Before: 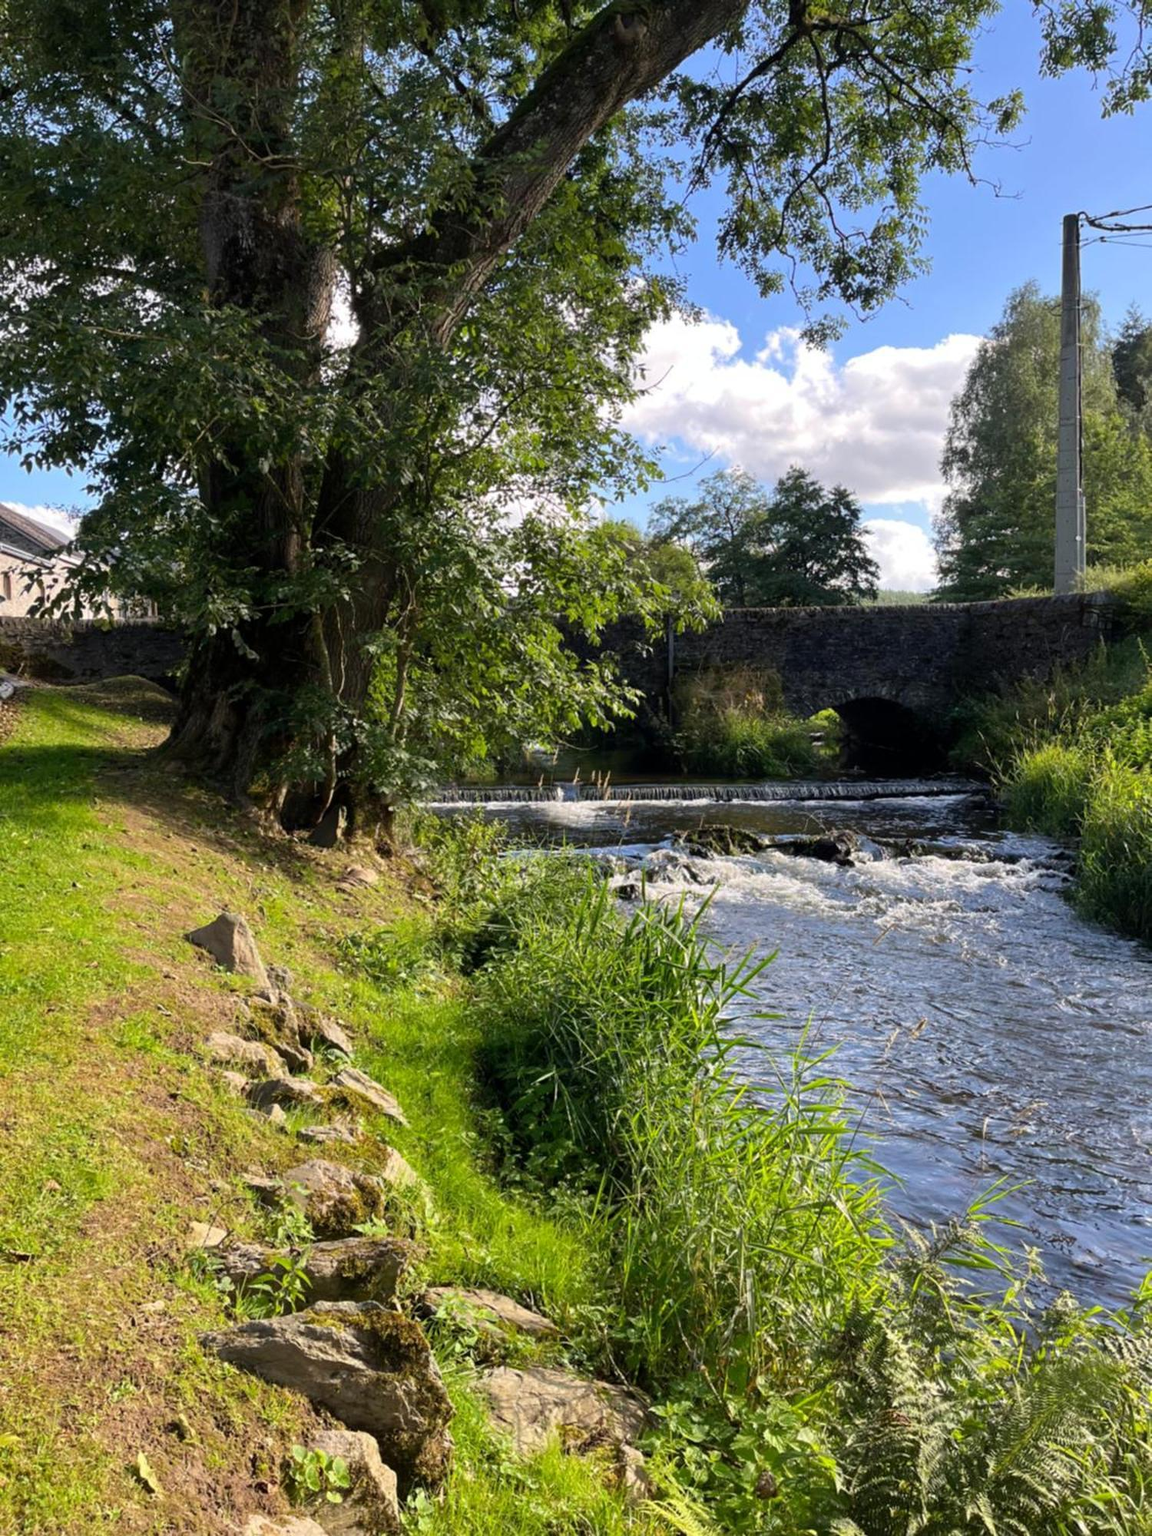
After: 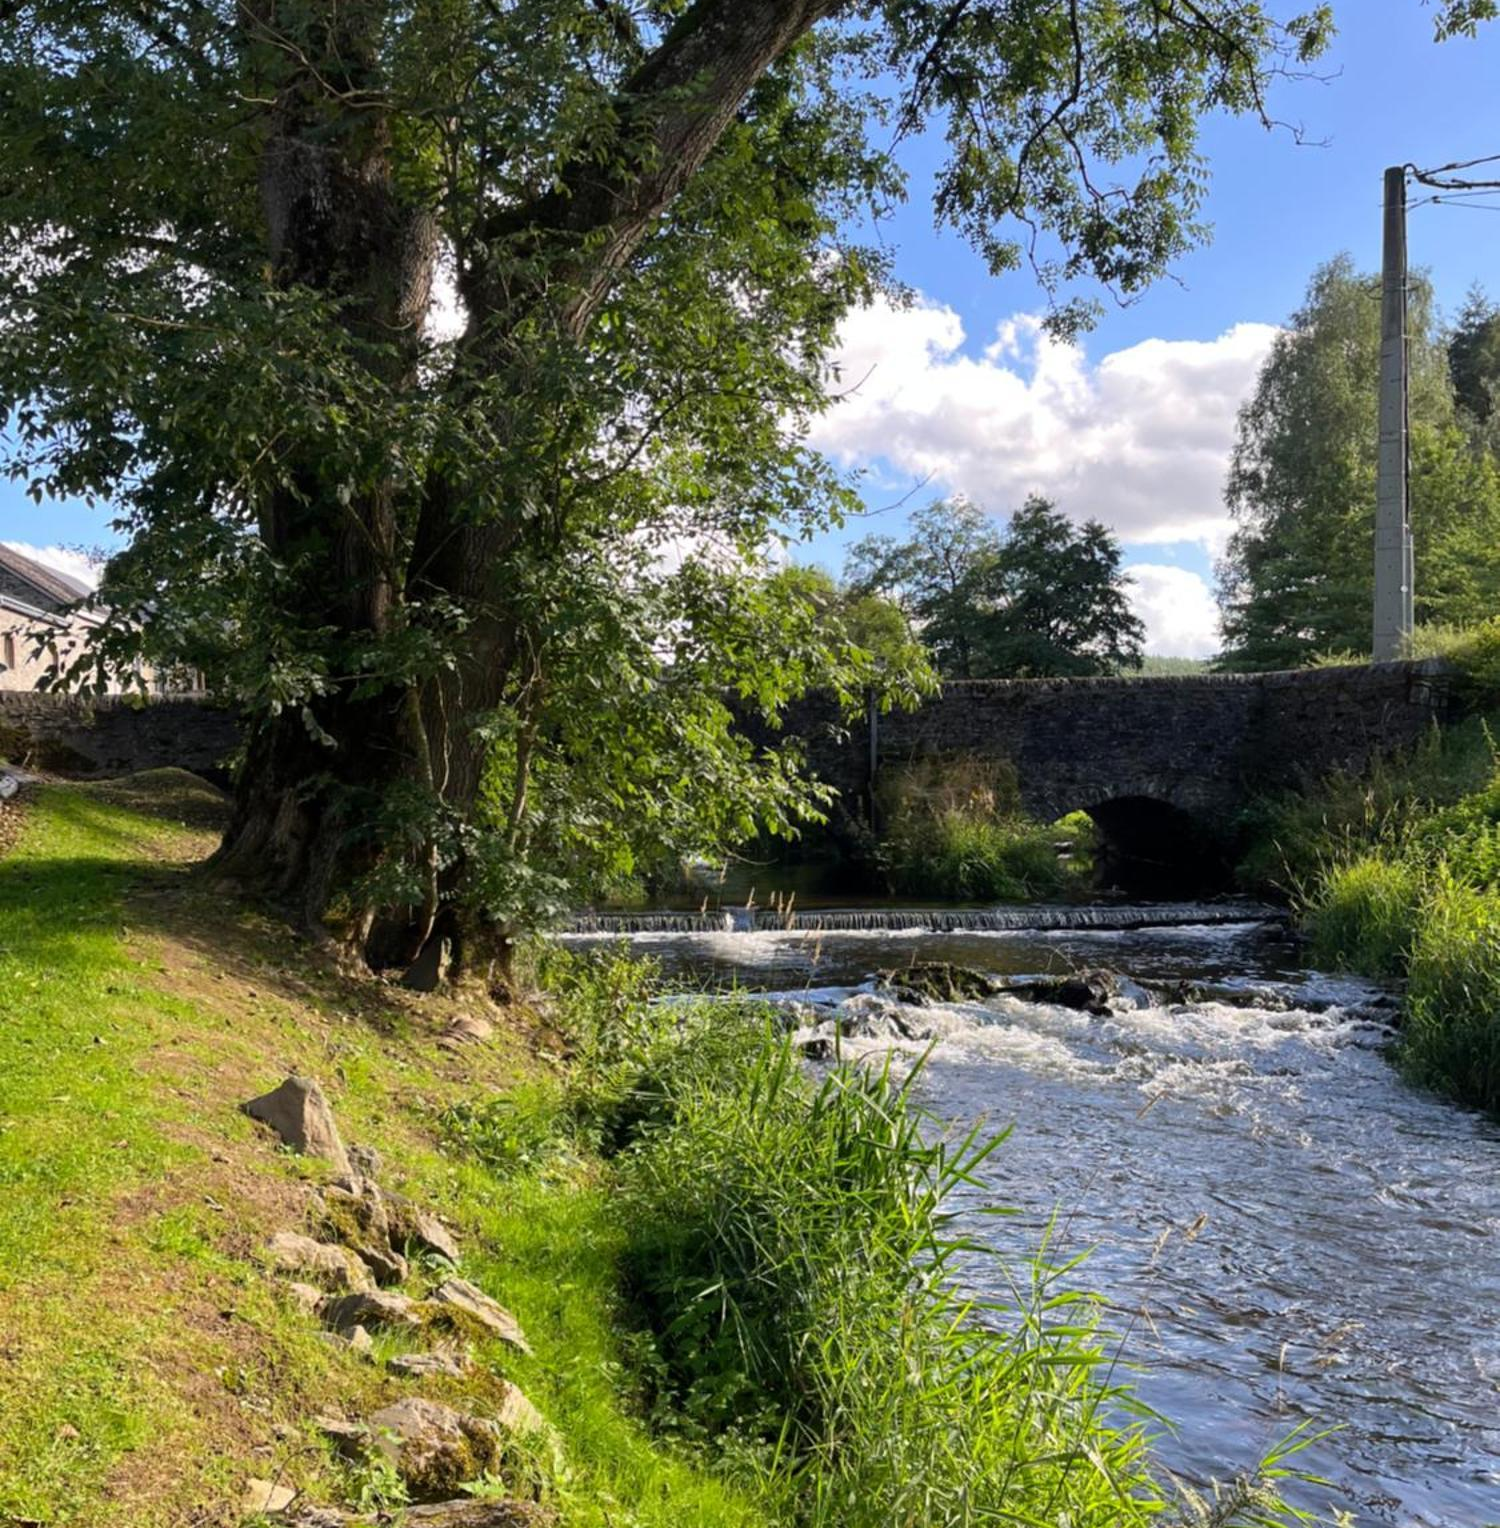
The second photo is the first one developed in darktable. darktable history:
crop: top 5.637%, bottom 17.937%
